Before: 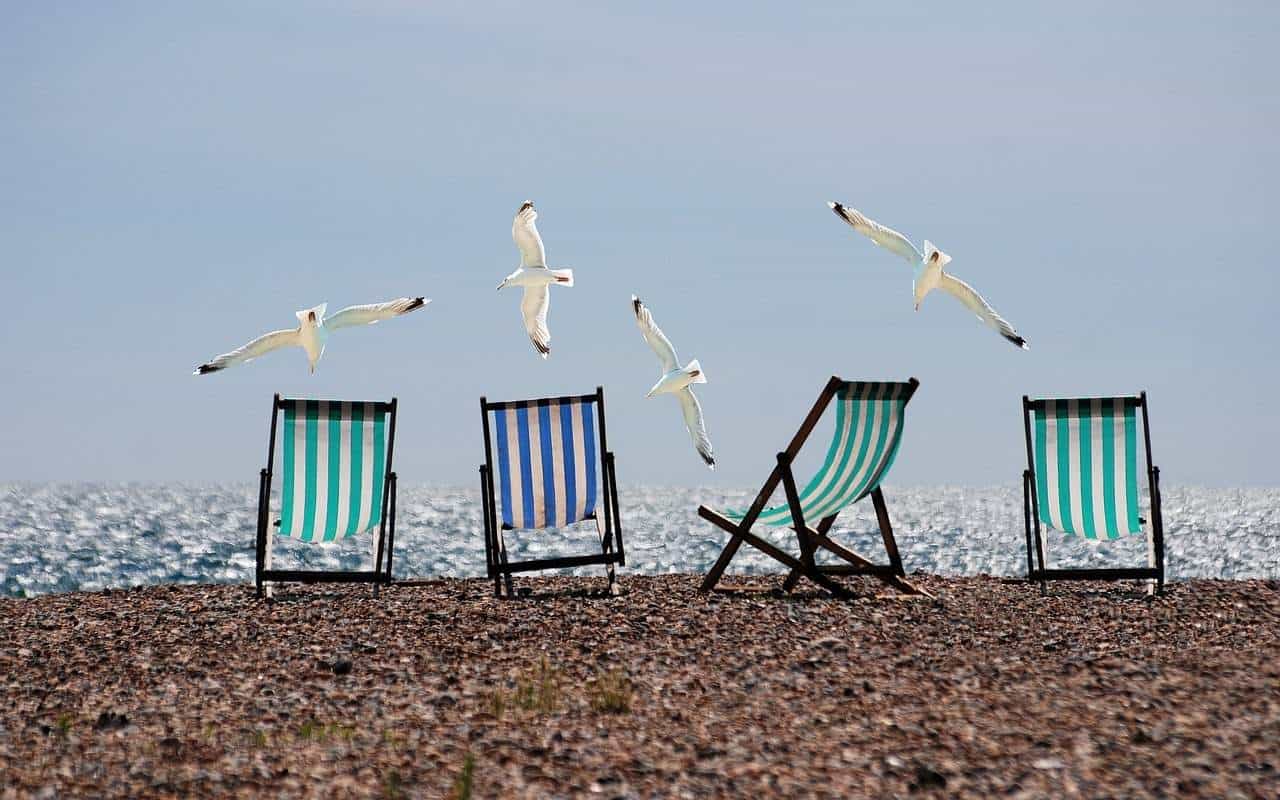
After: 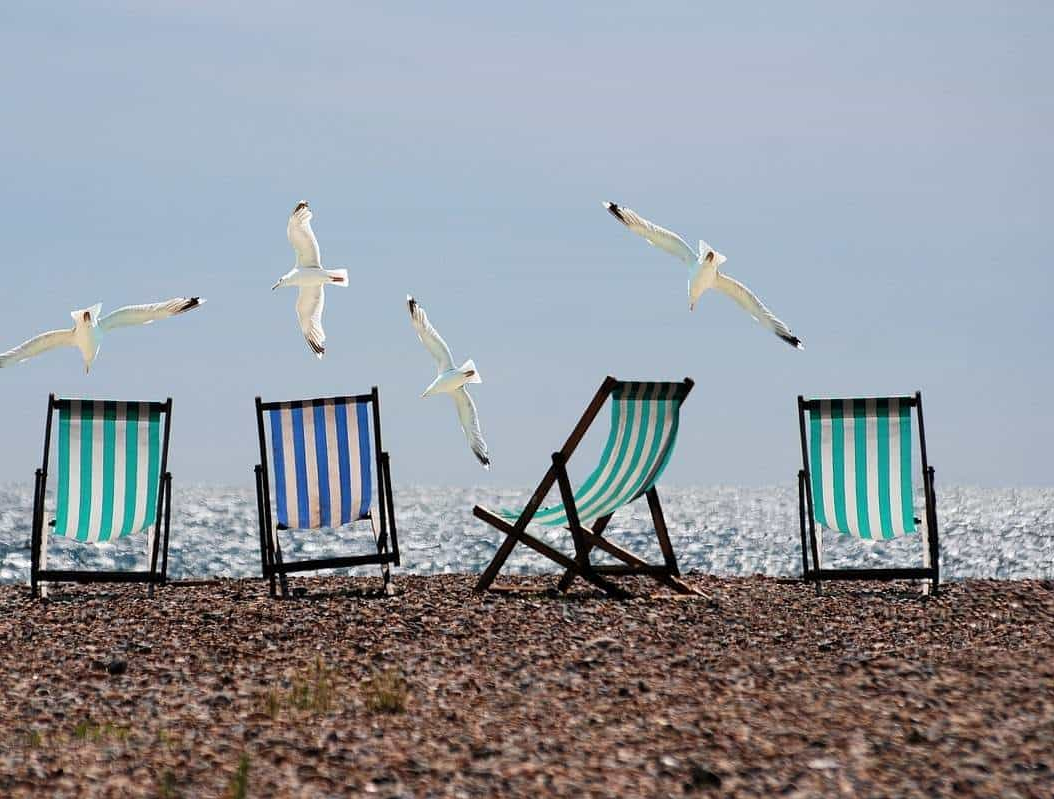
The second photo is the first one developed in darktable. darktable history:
crop: left 17.605%, bottom 0.047%
